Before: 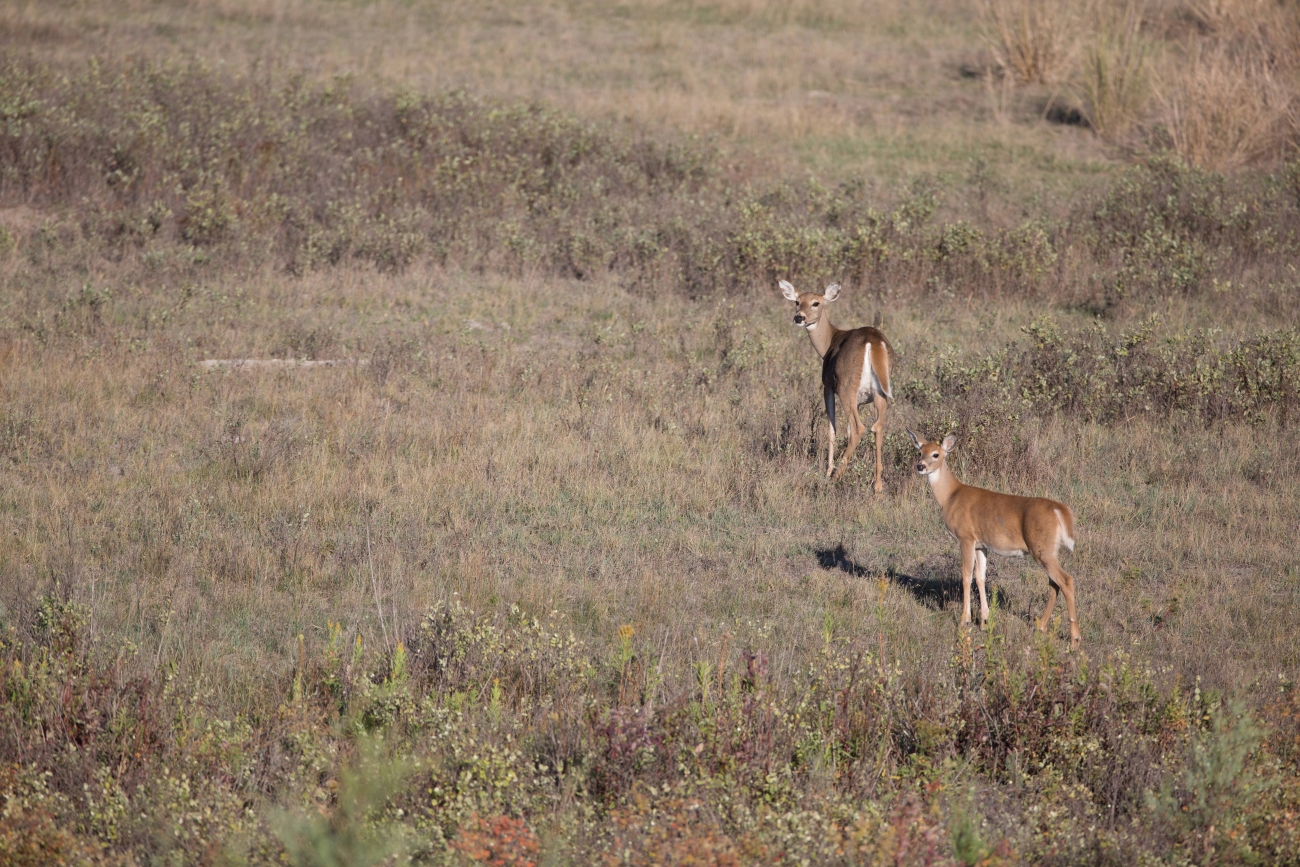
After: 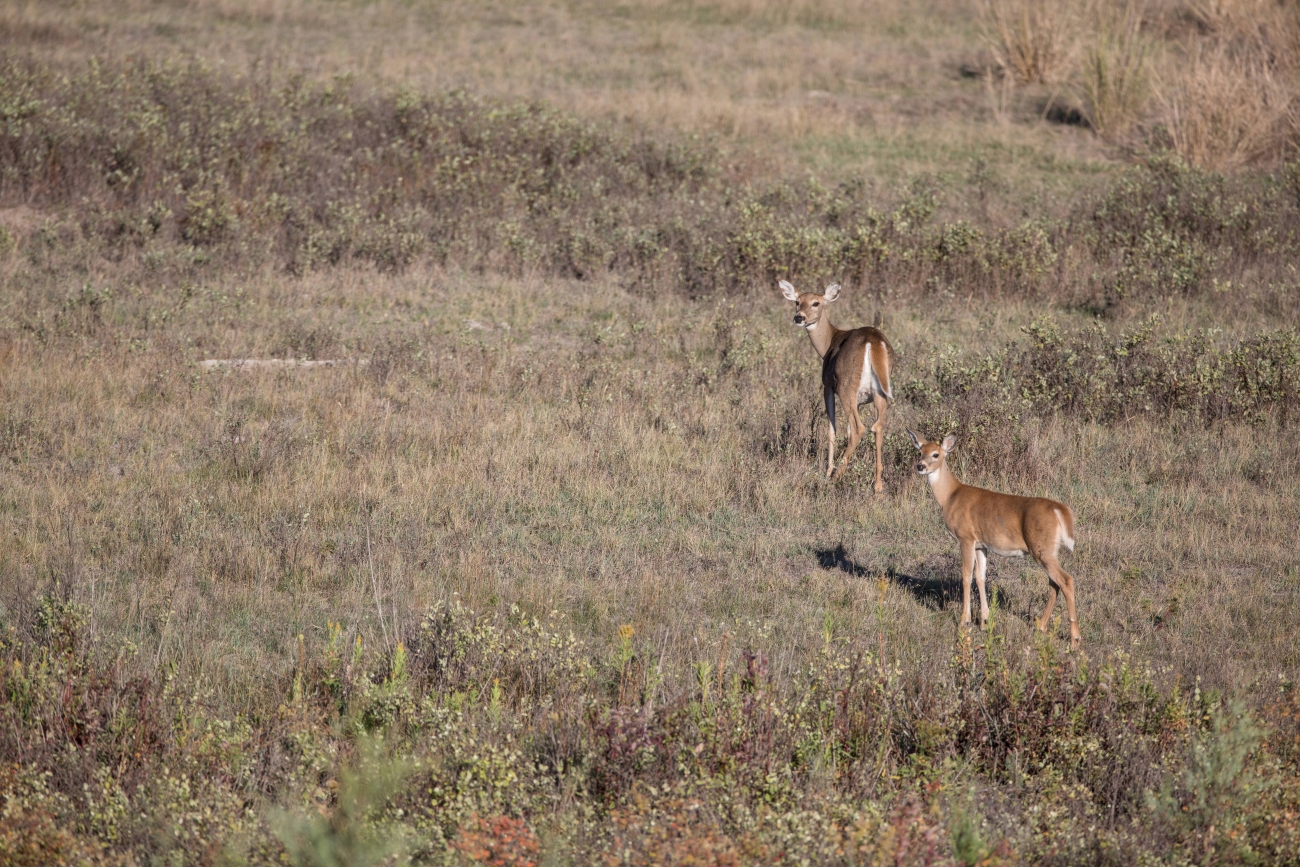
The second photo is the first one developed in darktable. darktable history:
local contrast: highlights 0%, shadows 0%, detail 133%
shadows and highlights: shadows 30
